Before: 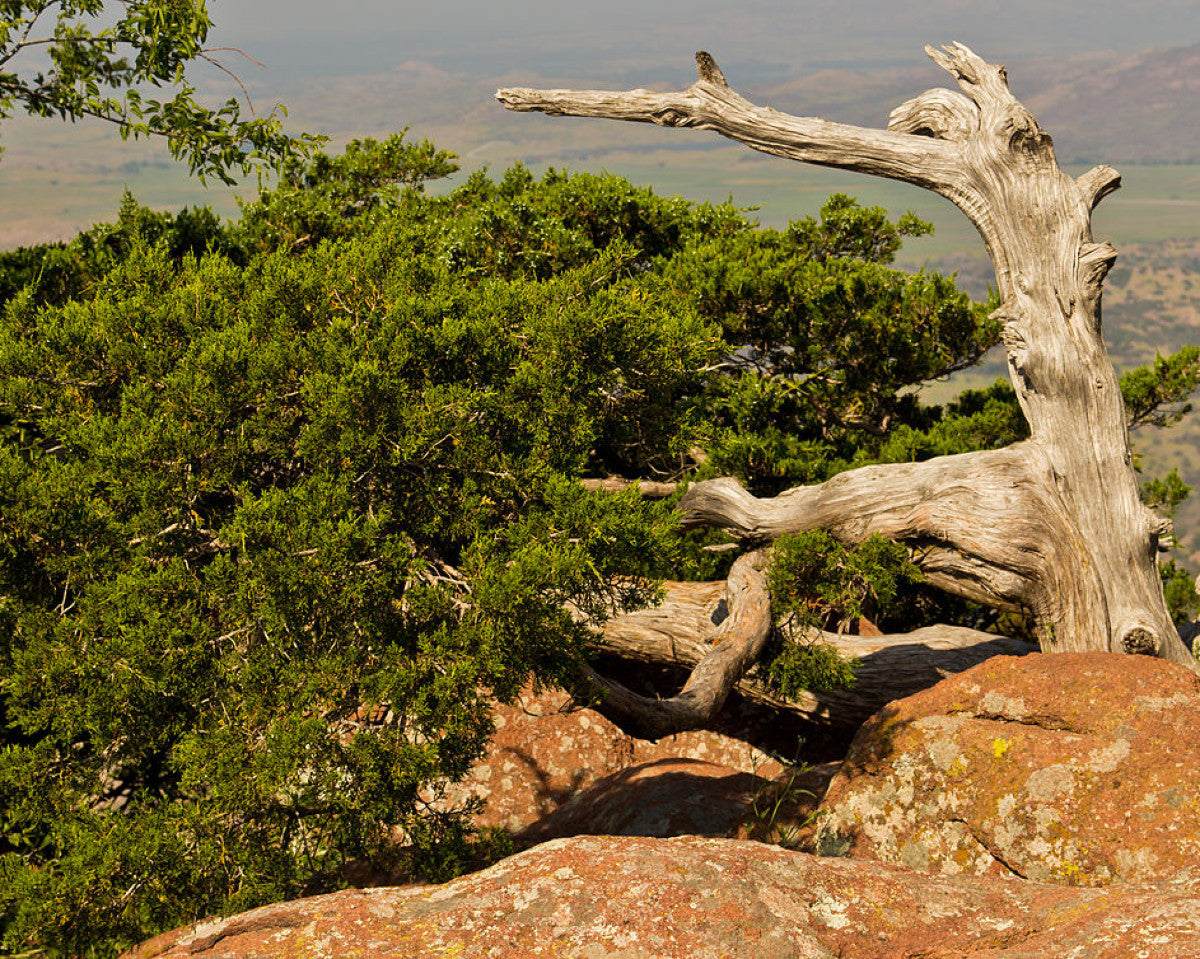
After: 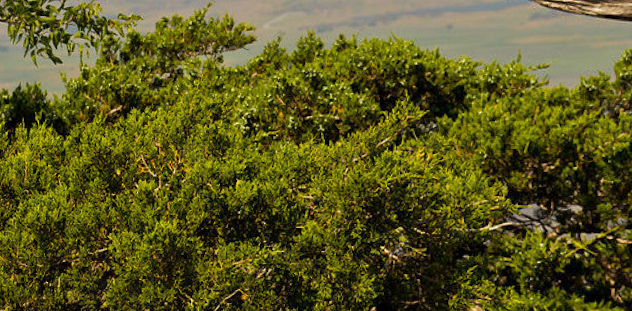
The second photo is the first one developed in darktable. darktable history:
crop: left 10.121%, top 10.631%, right 36.218%, bottom 51.526%
rotate and perspective: rotation 1.69°, lens shift (vertical) -0.023, lens shift (horizontal) -0.291, crop left 0.025, crop right 0.988, crop top 0.092, crop bottom 0.842
